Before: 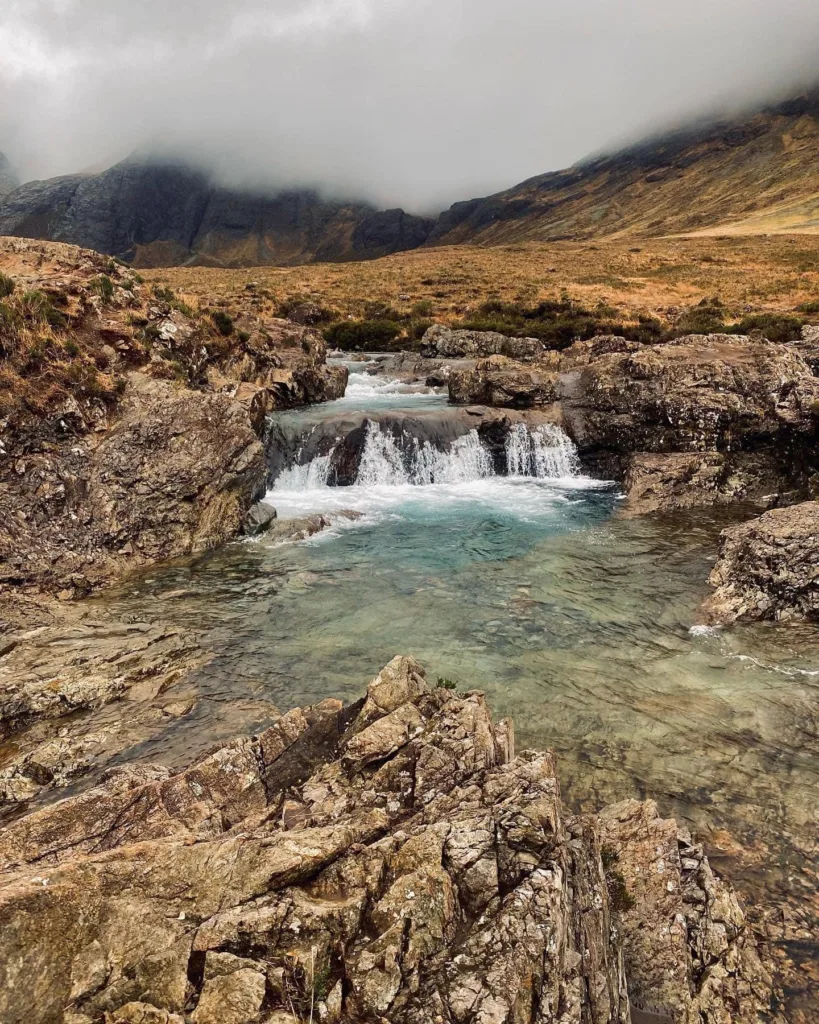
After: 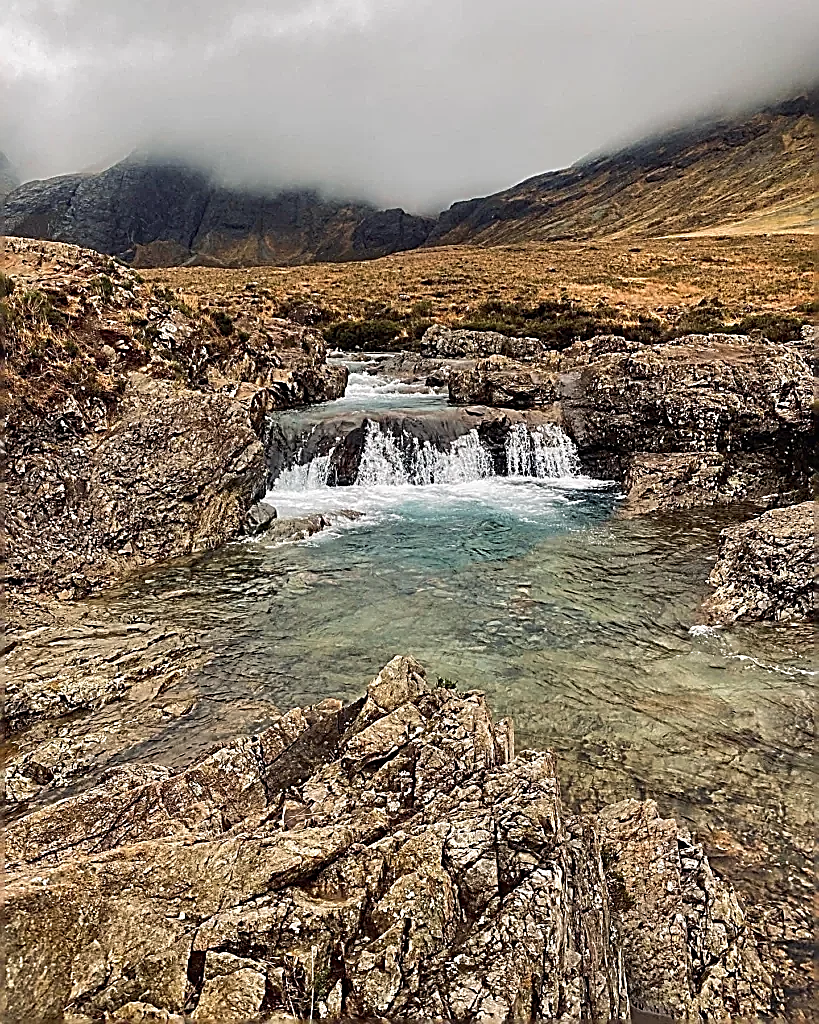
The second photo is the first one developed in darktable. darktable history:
sharpen: amount 1.984
